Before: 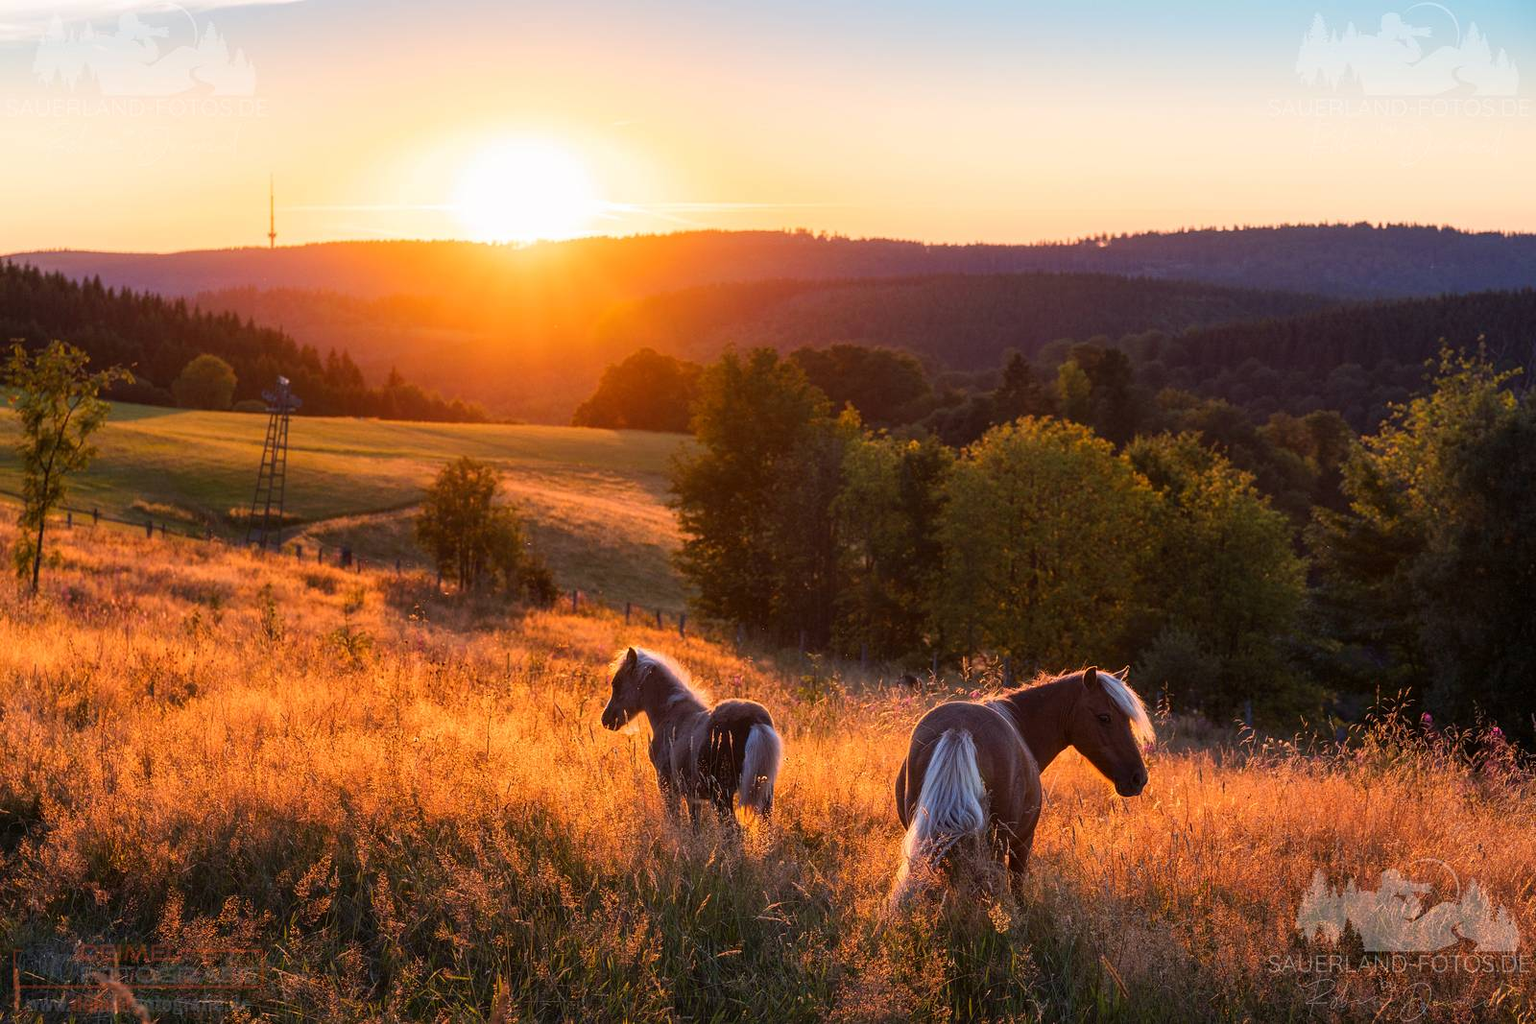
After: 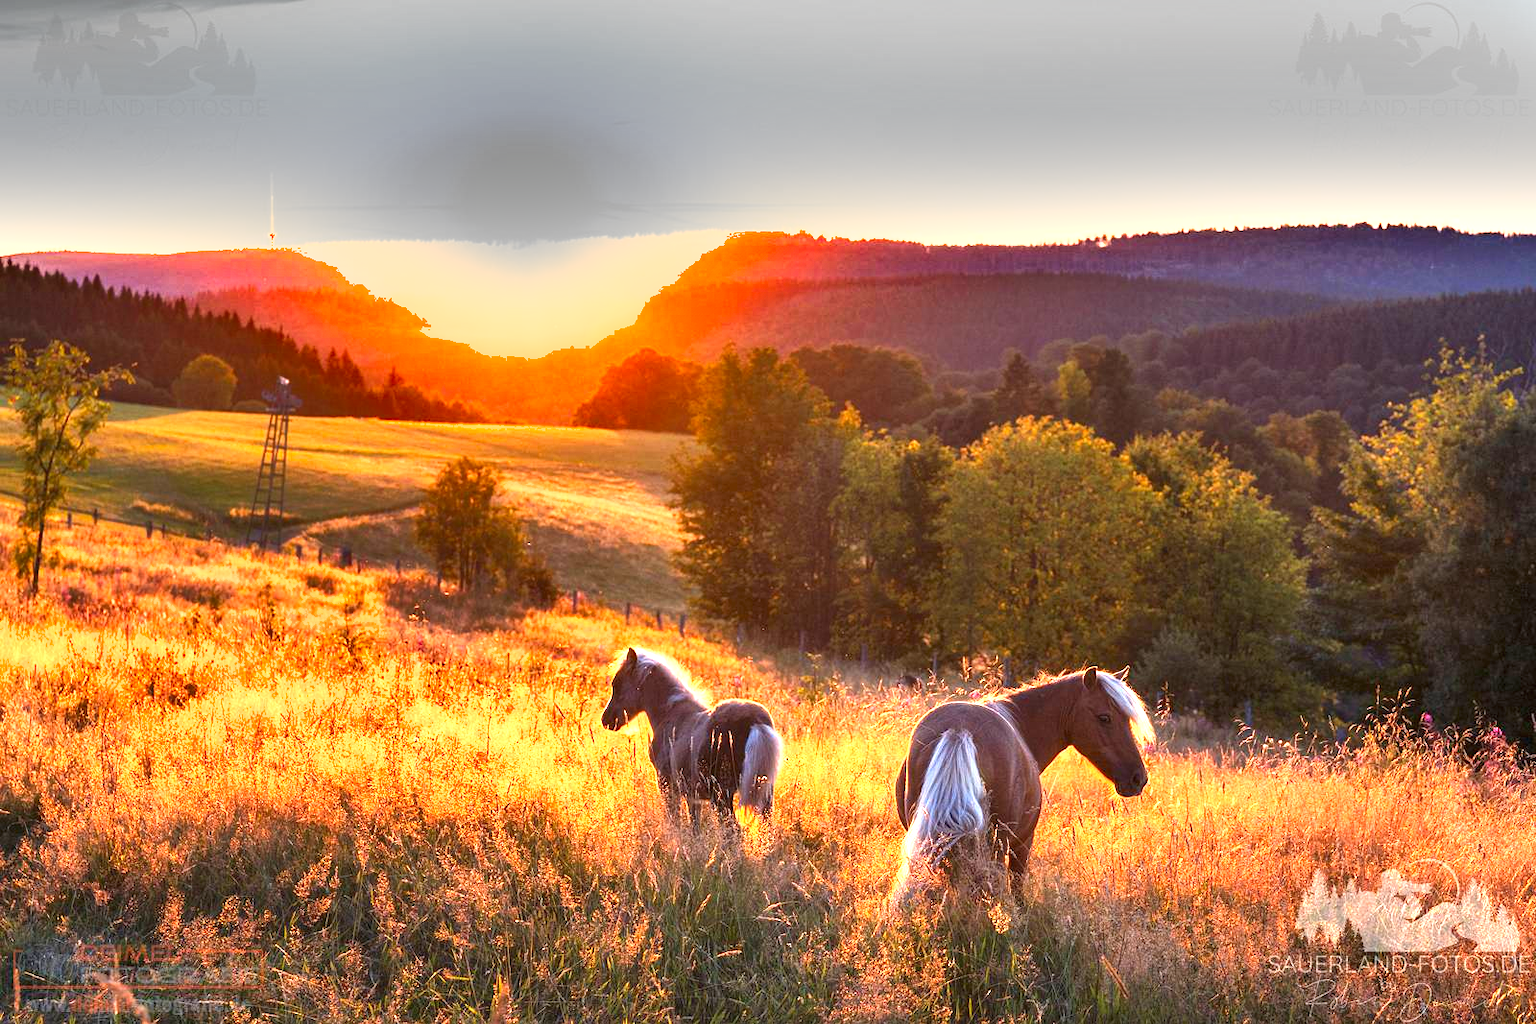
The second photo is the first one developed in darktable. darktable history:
shadows and highlights: shadows 43.71, white point adjustment -1.46, soften with gaussian
exposure: black level correction 0, exposure 1.675 EV, compensate exposure bias true, compensate highlight preservation false
